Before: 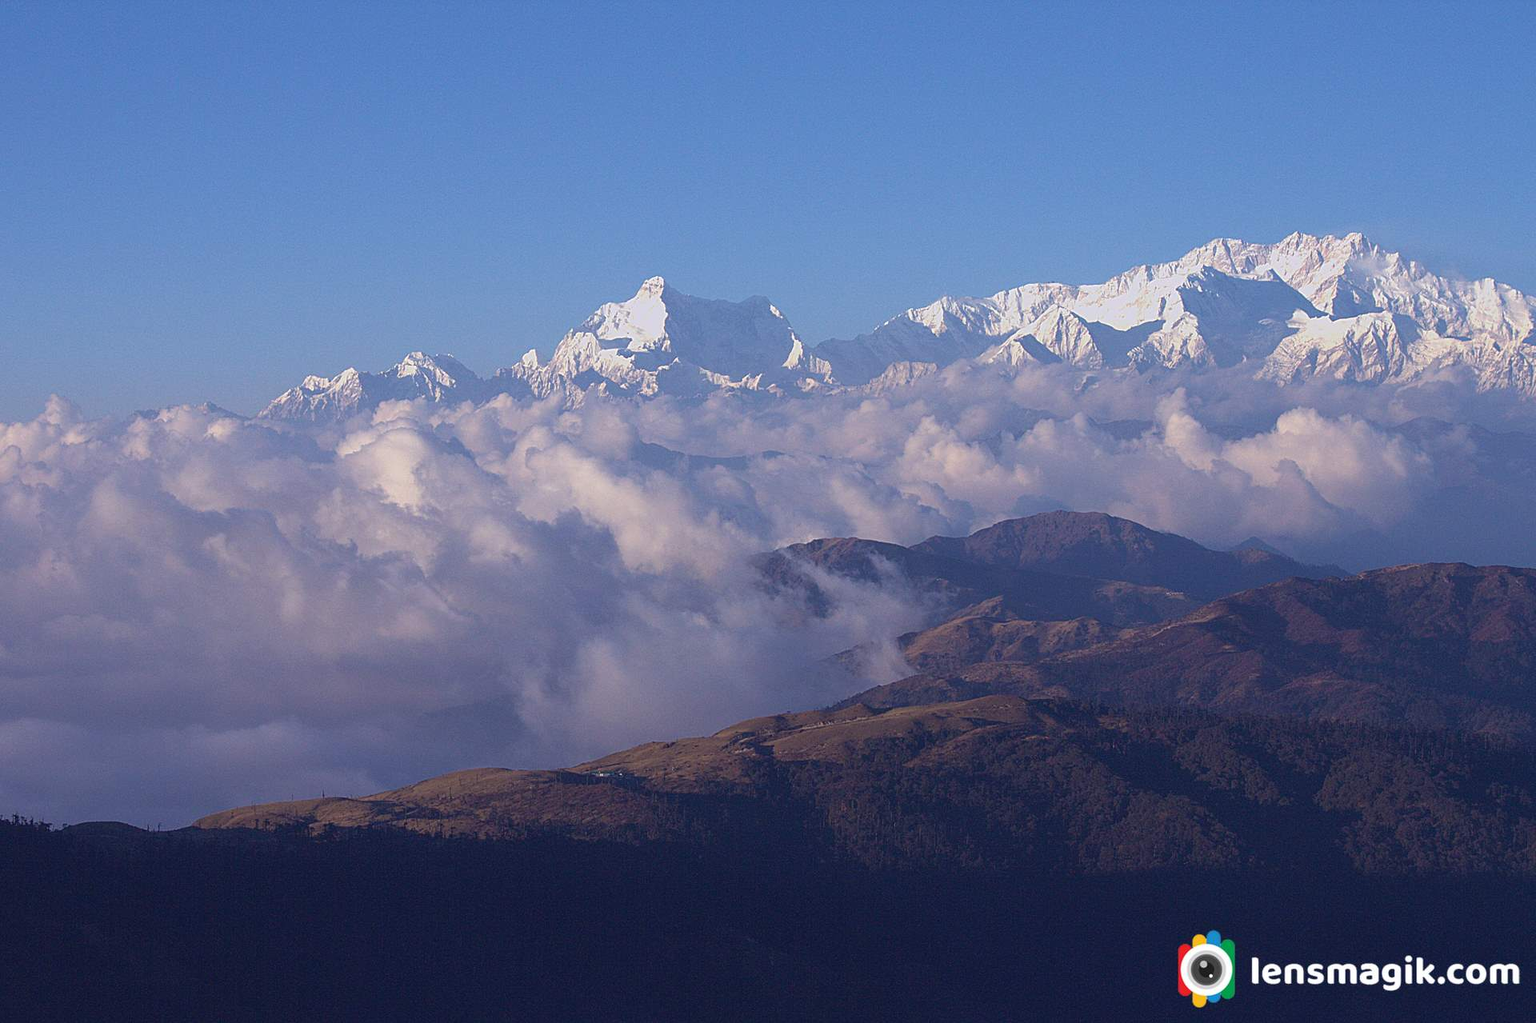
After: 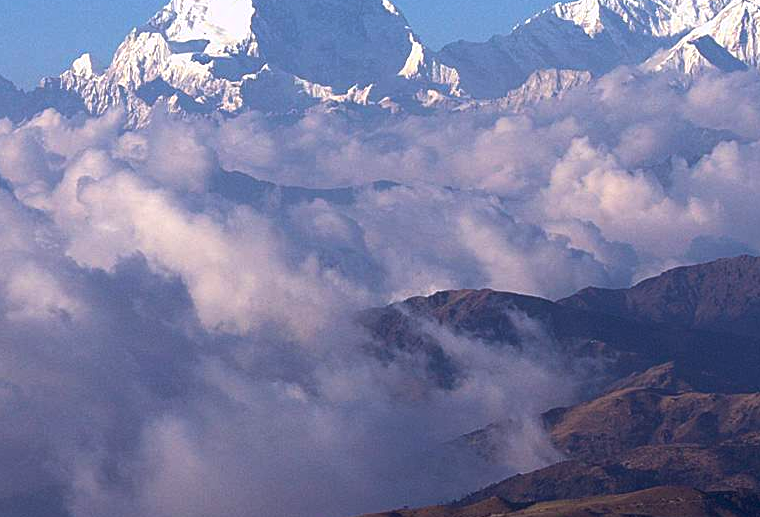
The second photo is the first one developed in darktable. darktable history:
color balance rgb: global offset › luminance -0.477%, linear chroma grading › shadows -8.416%, linear chroma grading › global chroma 9.734%, perceptual saturation grading › global saturation 0.696%, perceptual brilliance grading › global brilliance 14.424%, perceptual brilliance grading › shadows -34.469%, global vibrance 20%
crop: left 30.225%, top 29.964%, right 30.187%, bottom 29.562%
